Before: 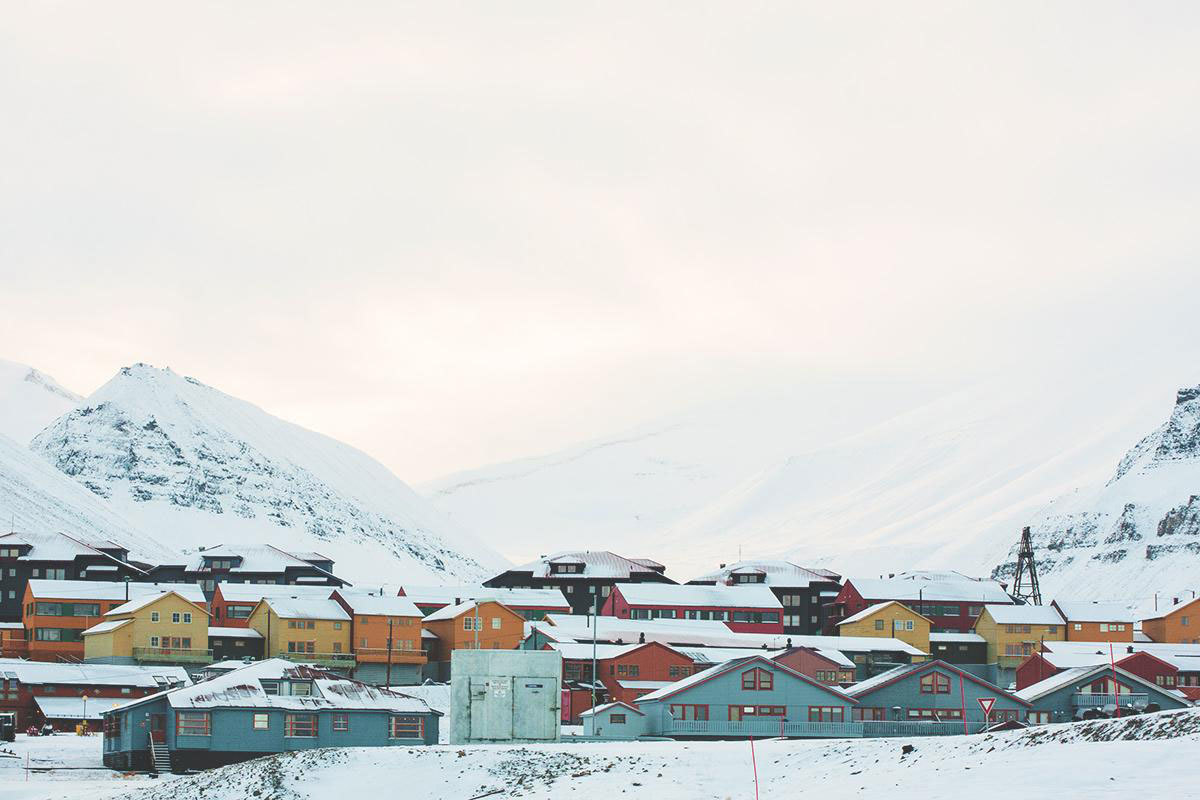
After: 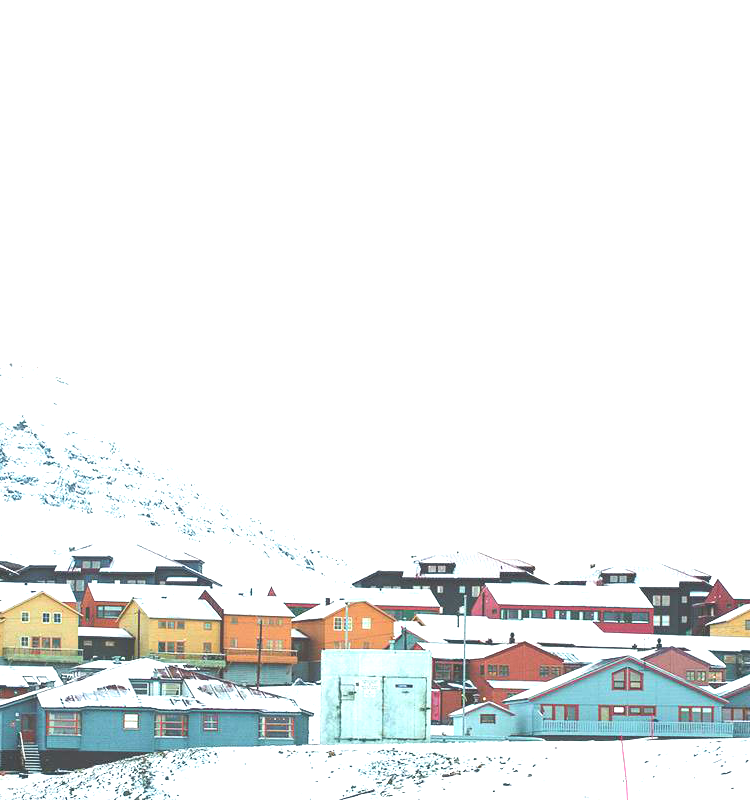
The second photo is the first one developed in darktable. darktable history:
crop: left 10.864%, right 26.557%
exposure: black level correction 0, exposure 1.105 EV, compensate highlight preservation false
